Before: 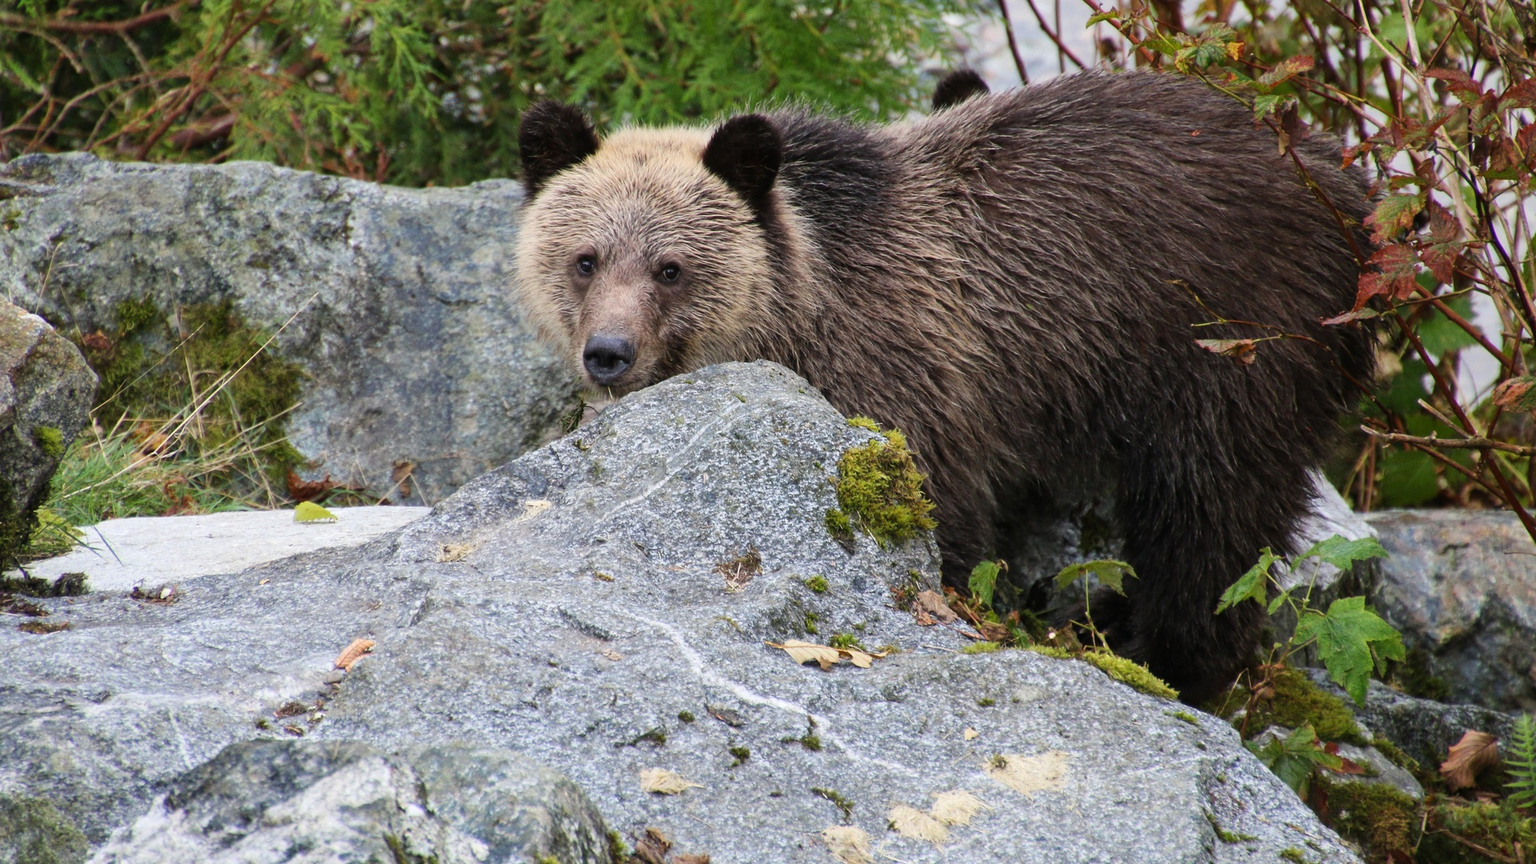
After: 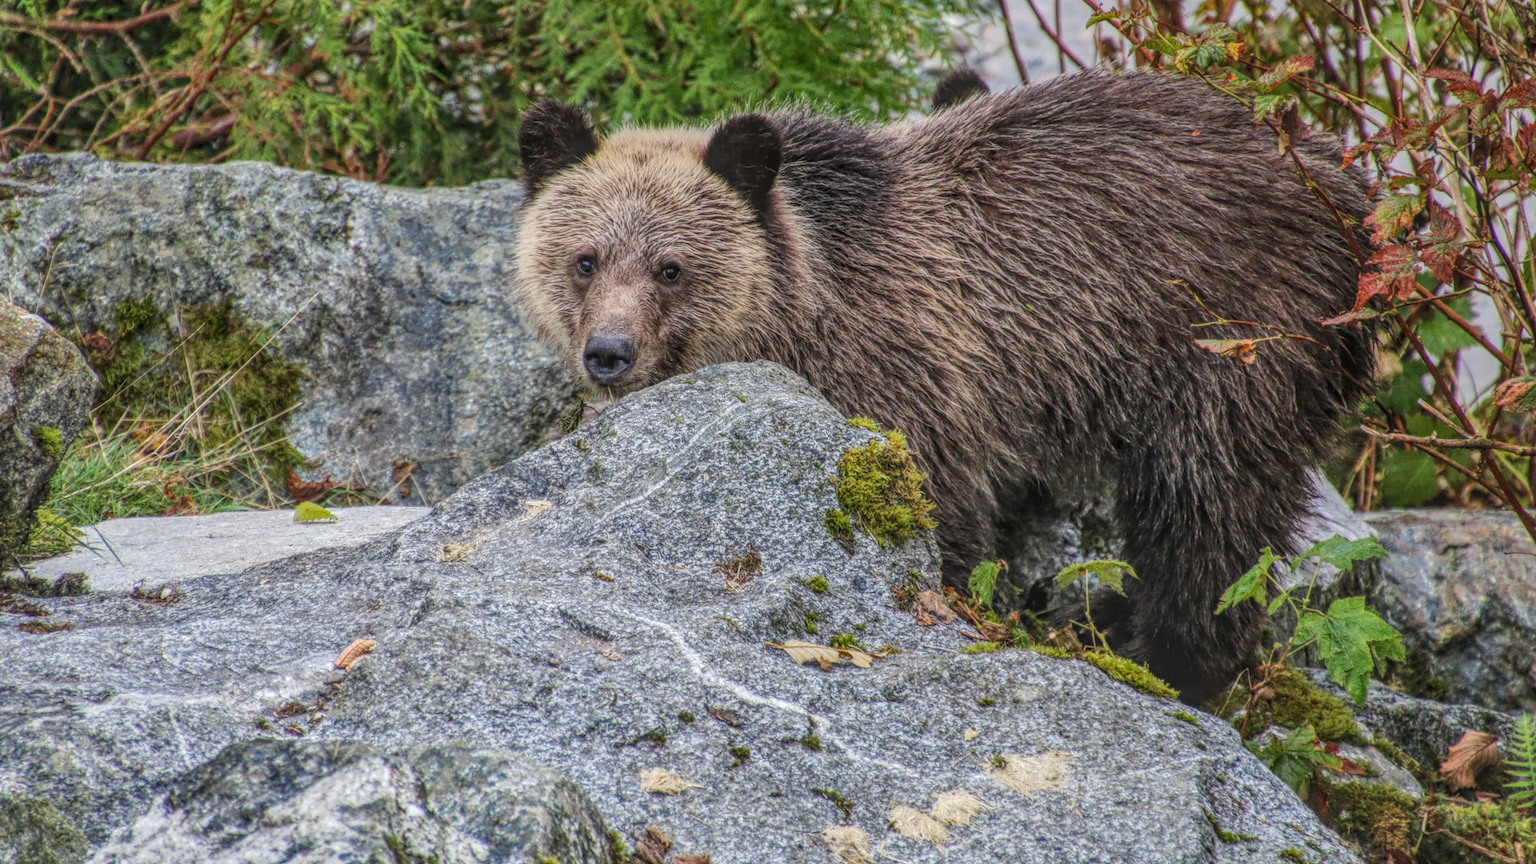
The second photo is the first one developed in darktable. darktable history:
local contrast: highlights 20%, shadows 28%, detail 199%, midtone range 0.2
shadows and highlights: shadows 60.68, soften with gaussian
